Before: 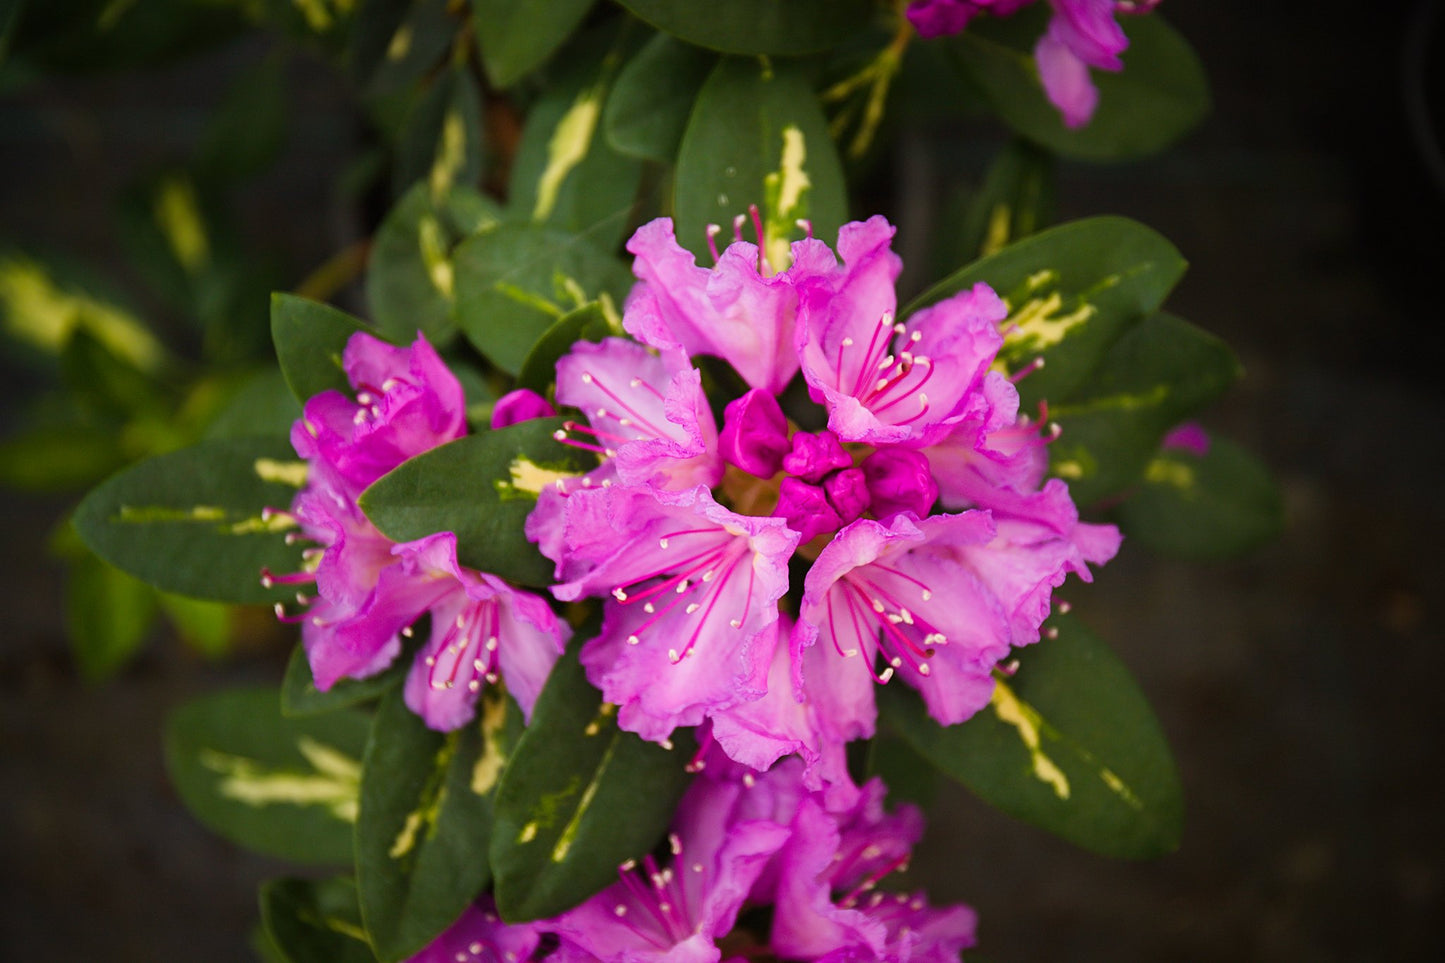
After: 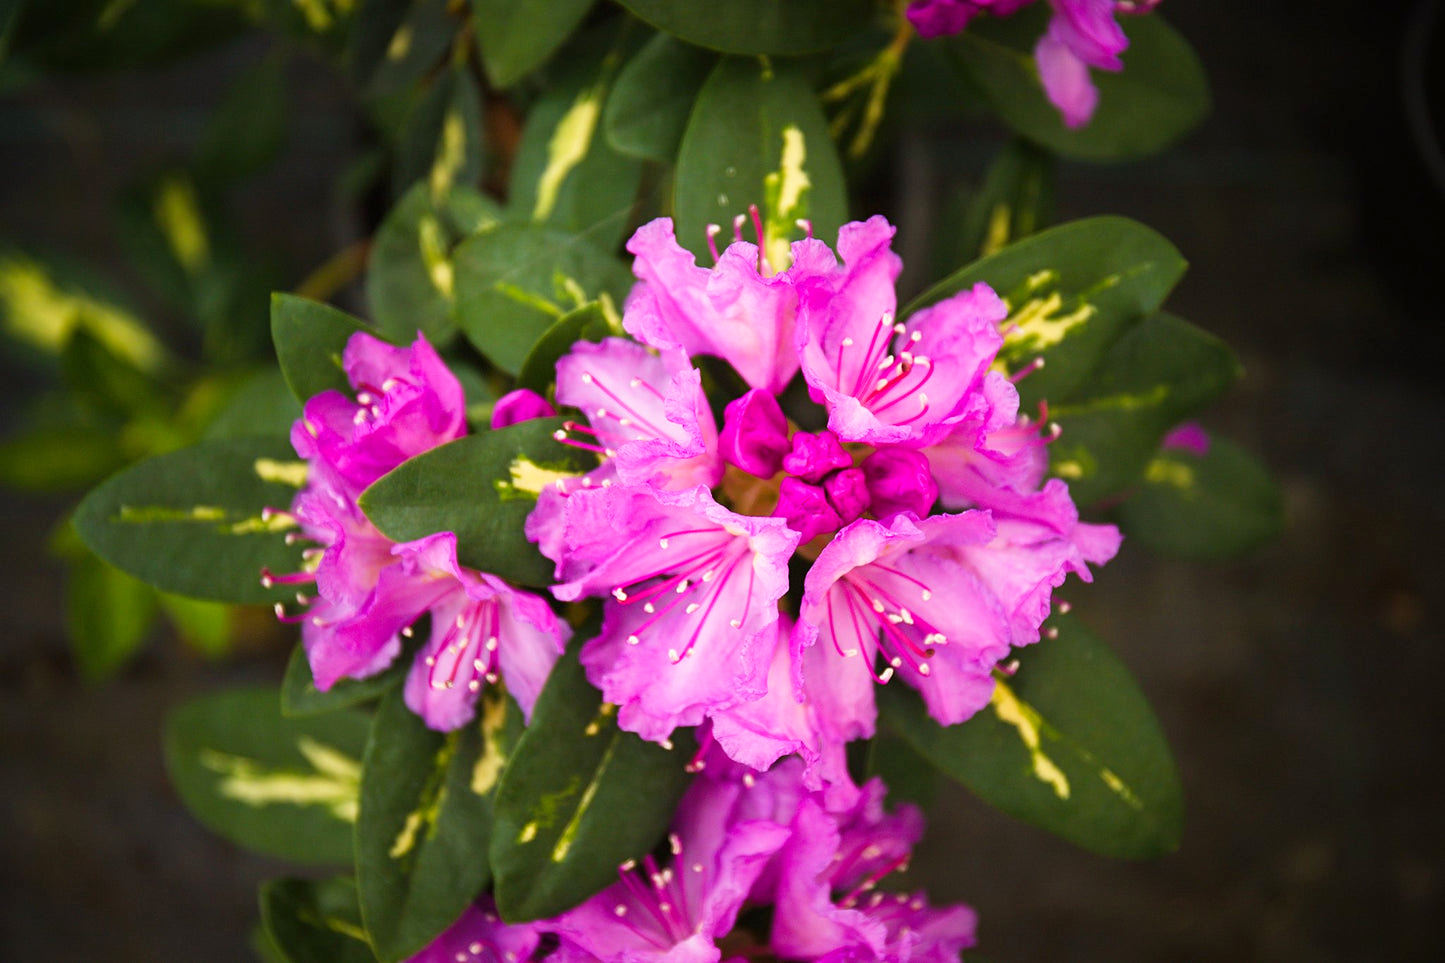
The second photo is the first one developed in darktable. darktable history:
base curve: curves: ch0 [(0, 0) (0.688, 0.865) (1, 1)], preserve colors none
